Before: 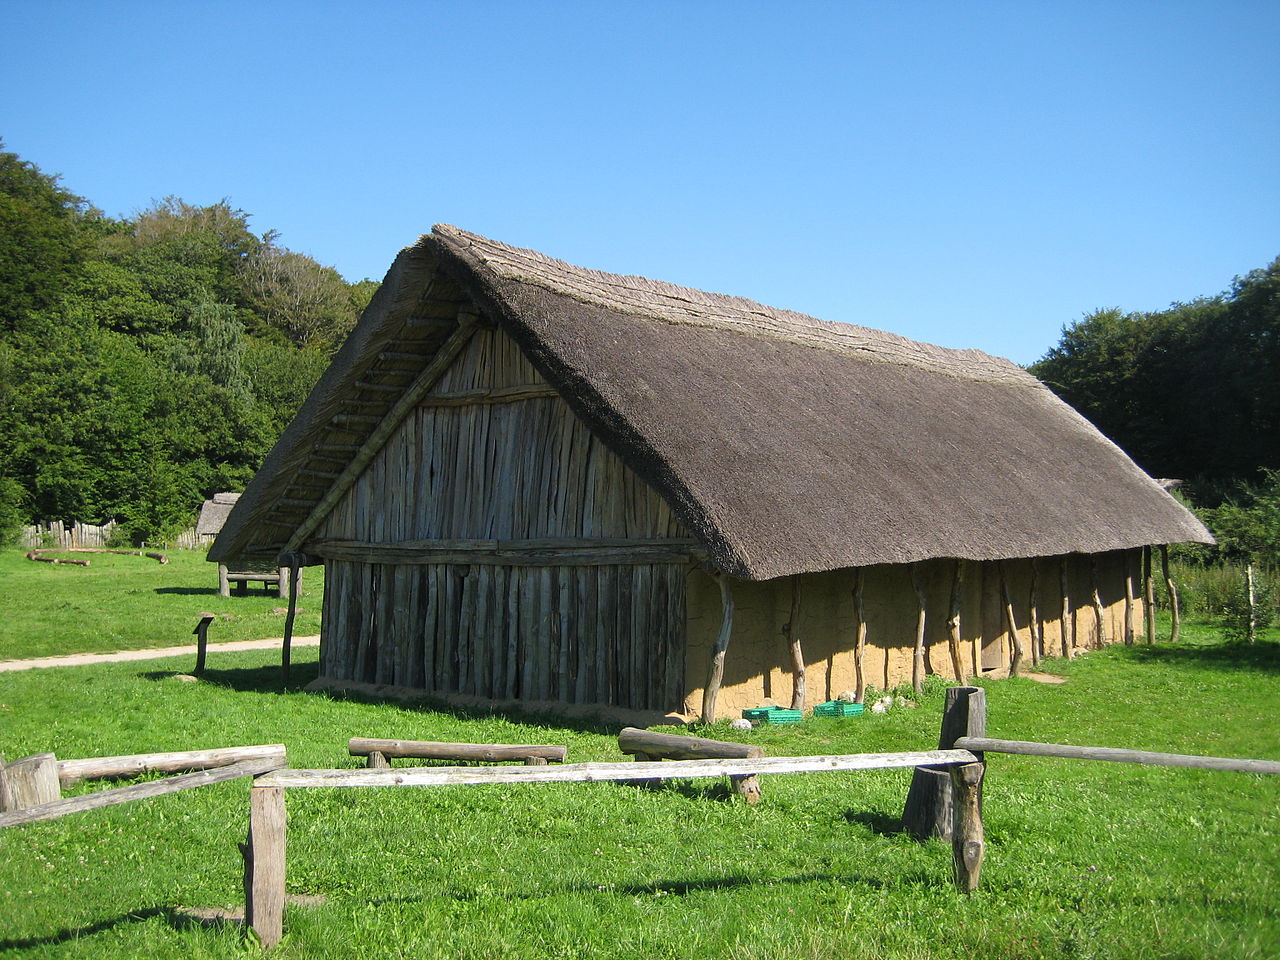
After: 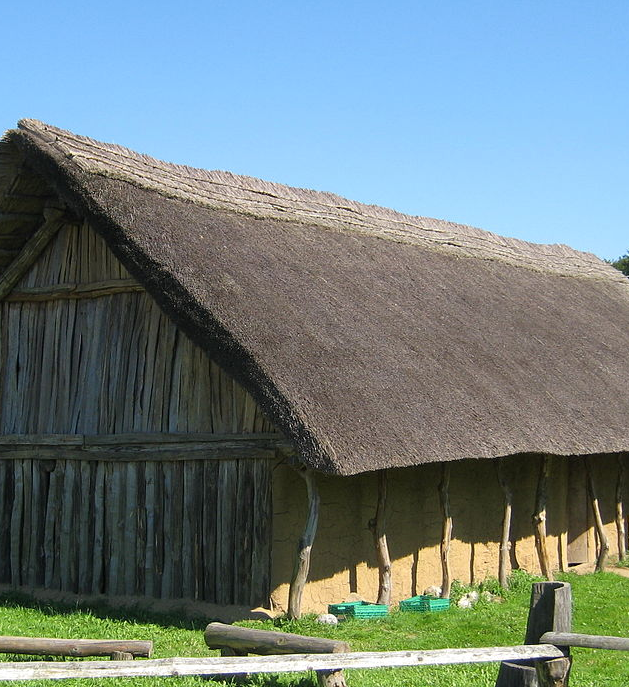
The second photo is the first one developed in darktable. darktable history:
crop: left 32.369%, top 10.94%, right 18.427%, bottom 17.469%
tone equalizer: edges refinement/feathering 500, mask exposure compensation -1.57 EV, preserve details no
